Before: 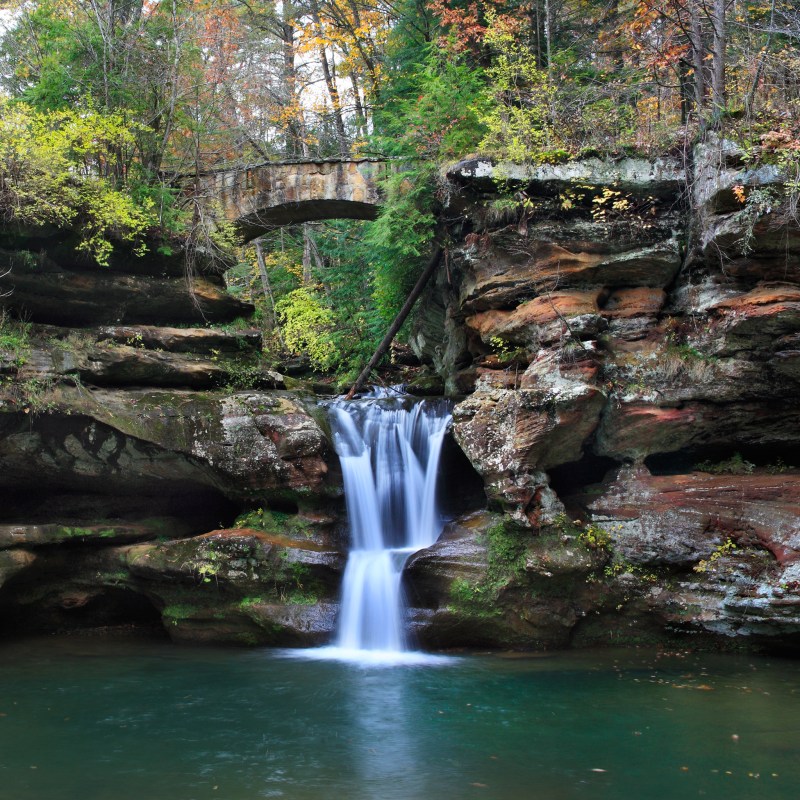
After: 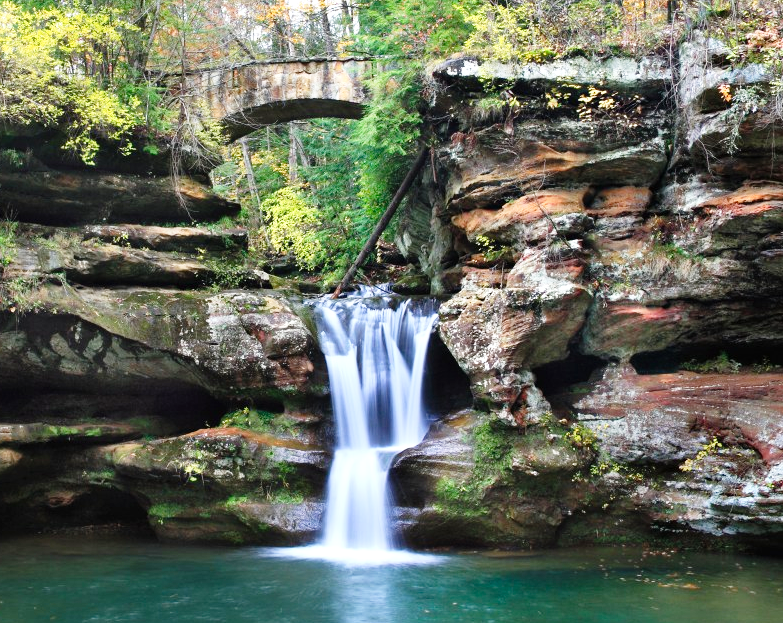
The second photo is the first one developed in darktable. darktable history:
crop and rotate: left 1.915%, top 12.734%, right 0.17%, bottom 9.312%
exposure: black level correction 0, exposure 0.7 EV, compensate highlight preservation false
tone curve: curves: ch0 [(0, 0) (0.091, 0.077) (0.389, 0.458) (0.745, 0.82) (0.856, 0.899) (0.92, 0.938) (1, 0.973)]; ch1 [(0, 0) (0.437, 0.404) (0.5, 0.5) (0.529, 0.55) (0.58, 0.6) (0.616, 0.649) (1, 1)]; ch2 [(0, 0) (0.442, 0.415) (0.5, 0.5) (0.535, 0.557) (0.585, 0.62) (1, 1)], preserve colors none
